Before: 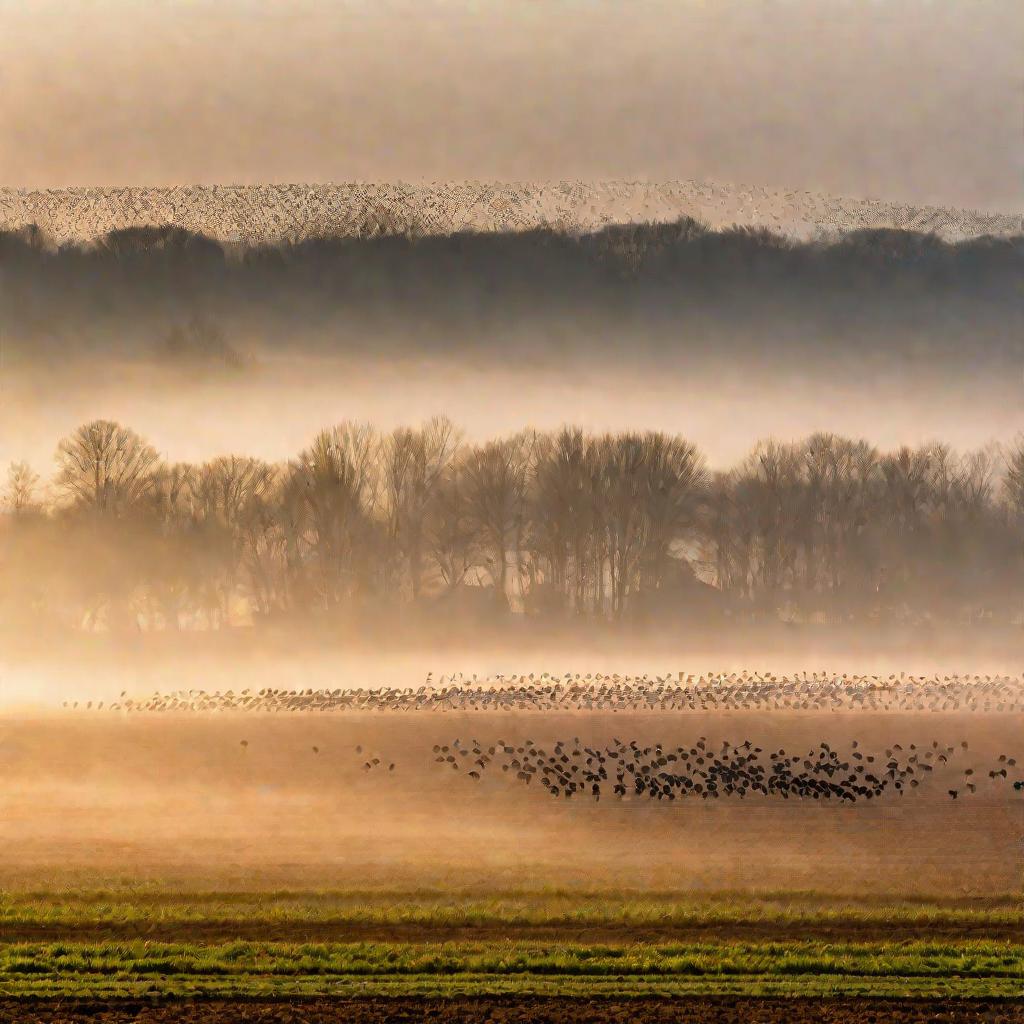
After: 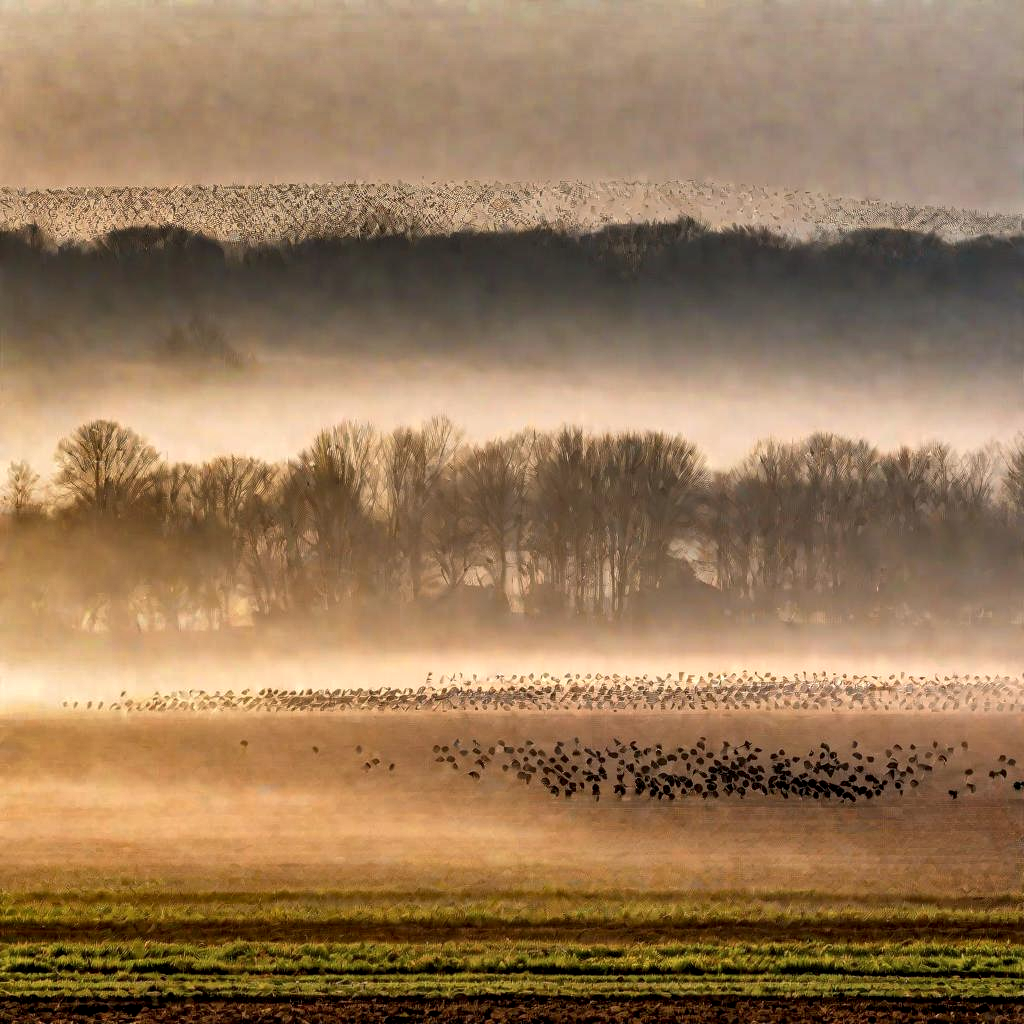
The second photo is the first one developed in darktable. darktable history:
local contrast: detail 142%
shadows and highlights: radius 108.52, shadows 44.07, highlights -67.8, low approximation 0.01, soften with gaussian
